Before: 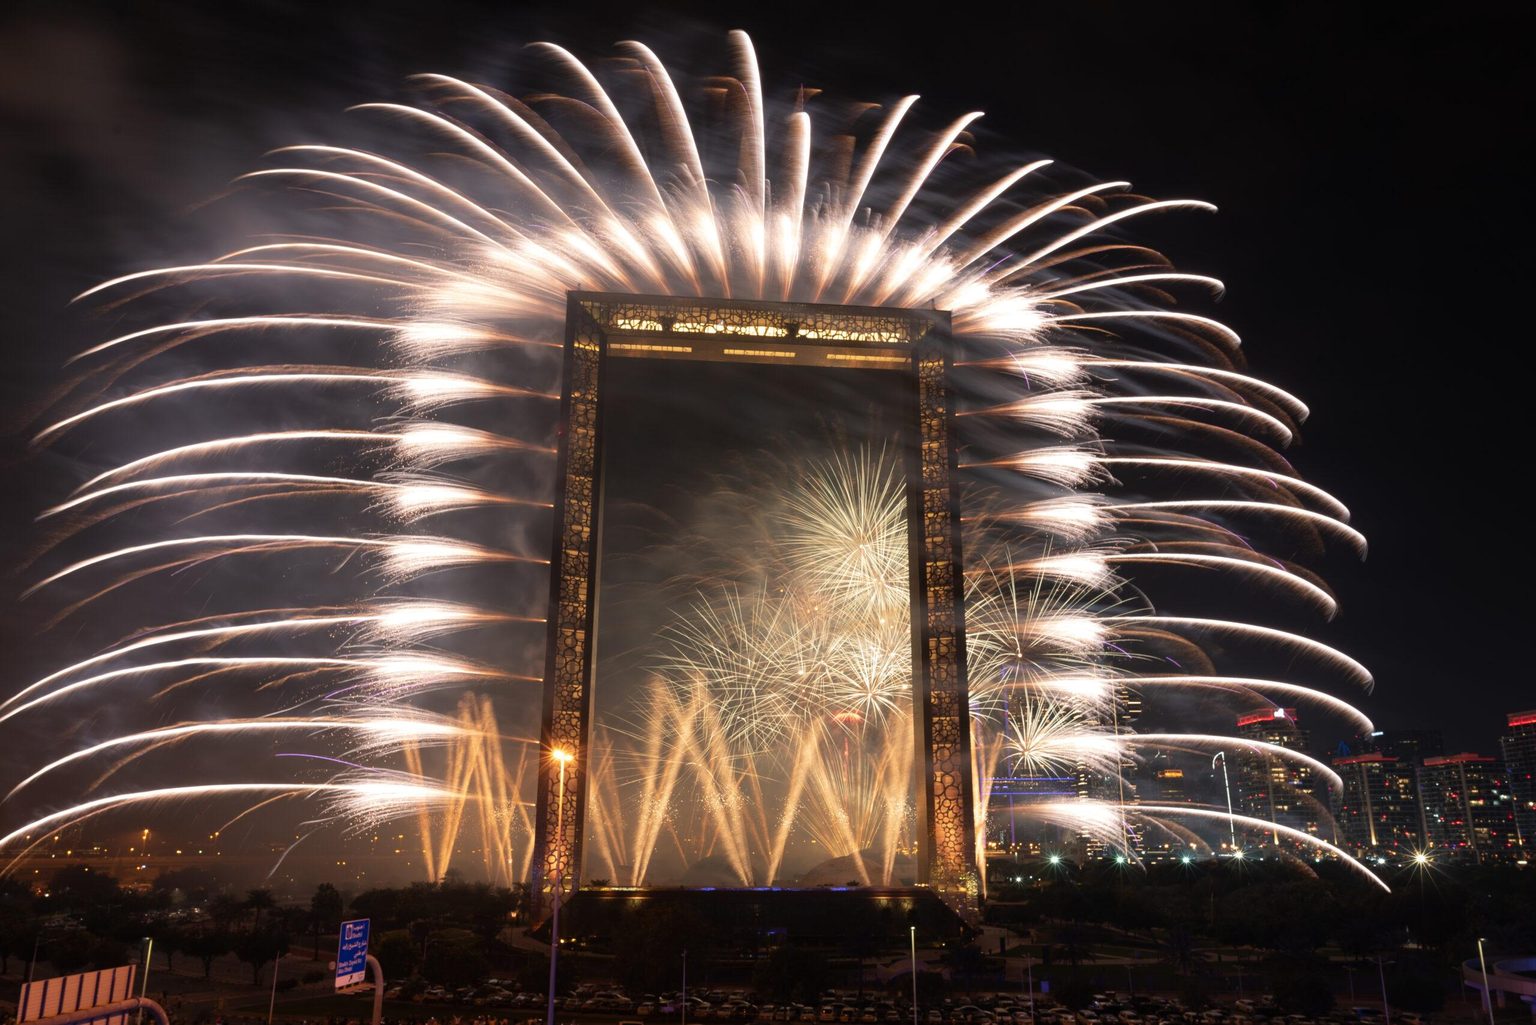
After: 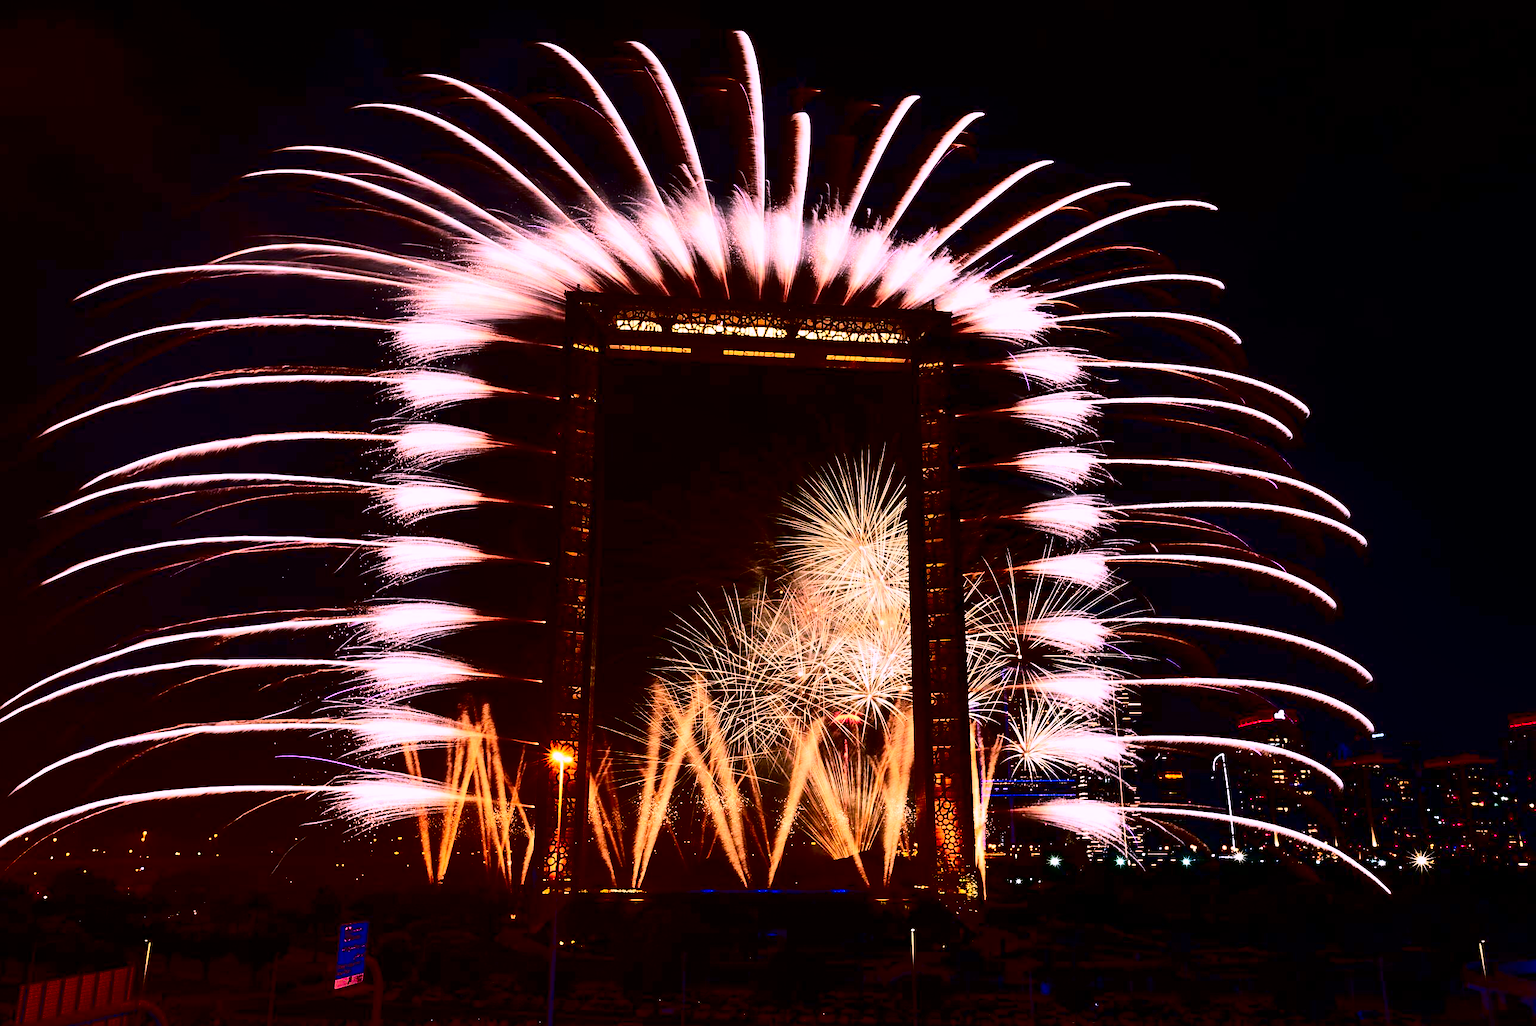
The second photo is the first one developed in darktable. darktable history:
sharpen: on, module defaults
color correction: highlights a* 15.46, highlights b* -20.56
crop and rotate: left 0.126%
contrast brightness saturation: contrast 0.77, brightness -1, saturation 1
